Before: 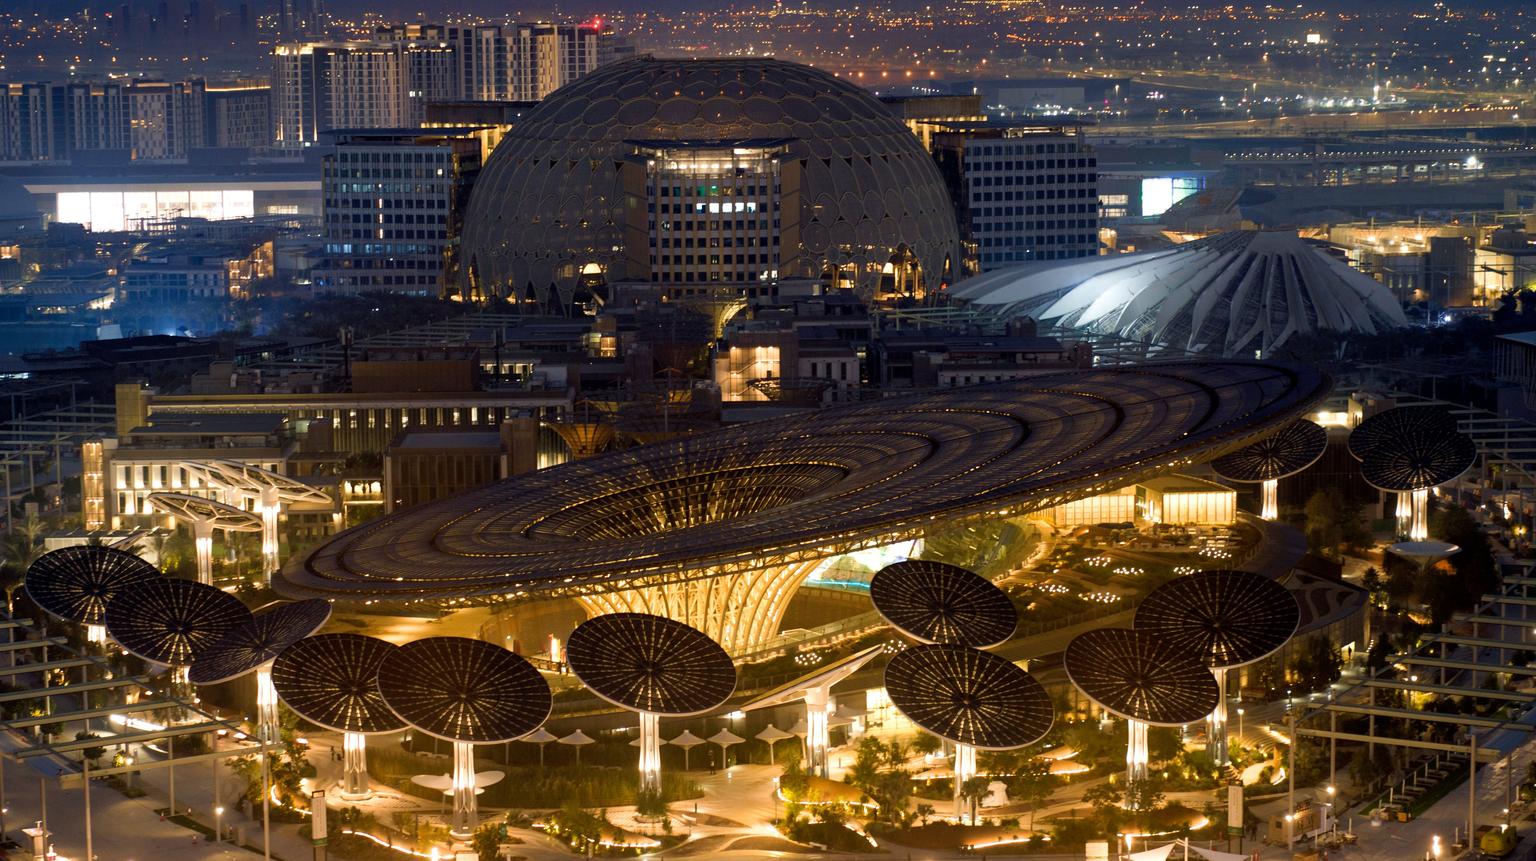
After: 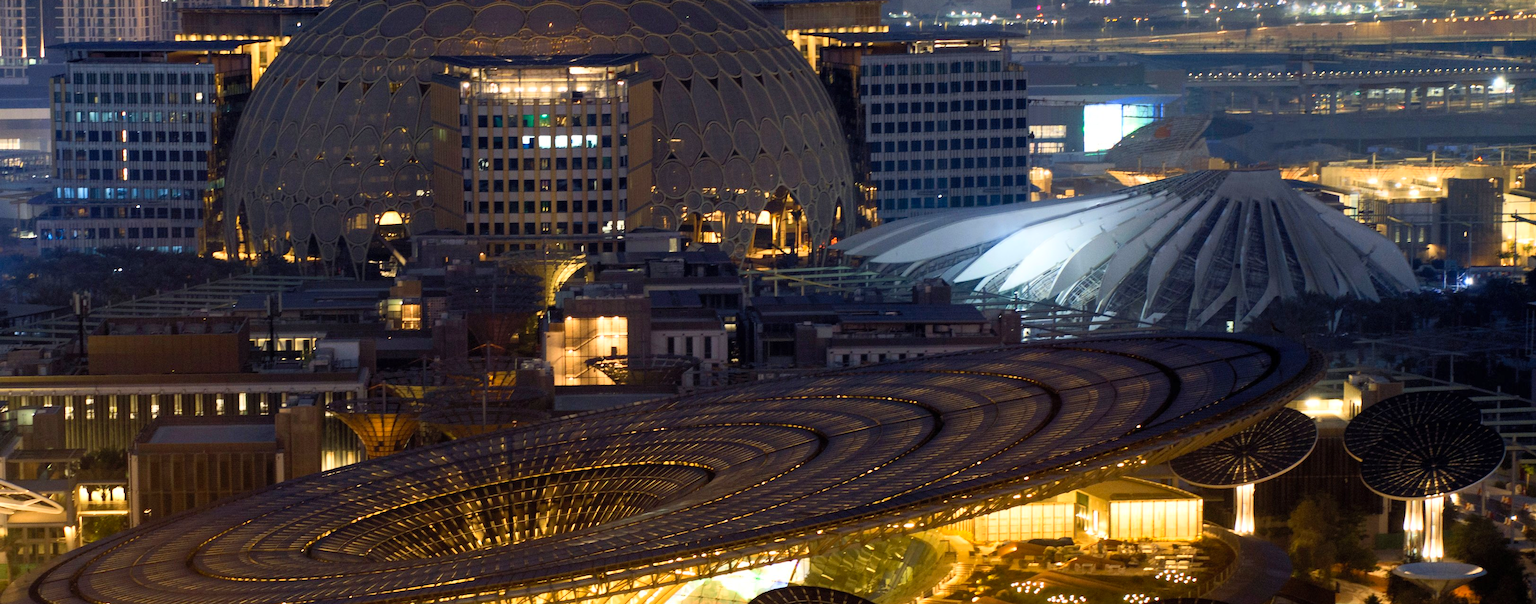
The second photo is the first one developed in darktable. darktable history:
crop: left 18.38%, top 11.114%, right 2.249%, bottom 33.173%
contrast brightness saturation: contrast 0.202, brightness 0.165, saturation 0.229
